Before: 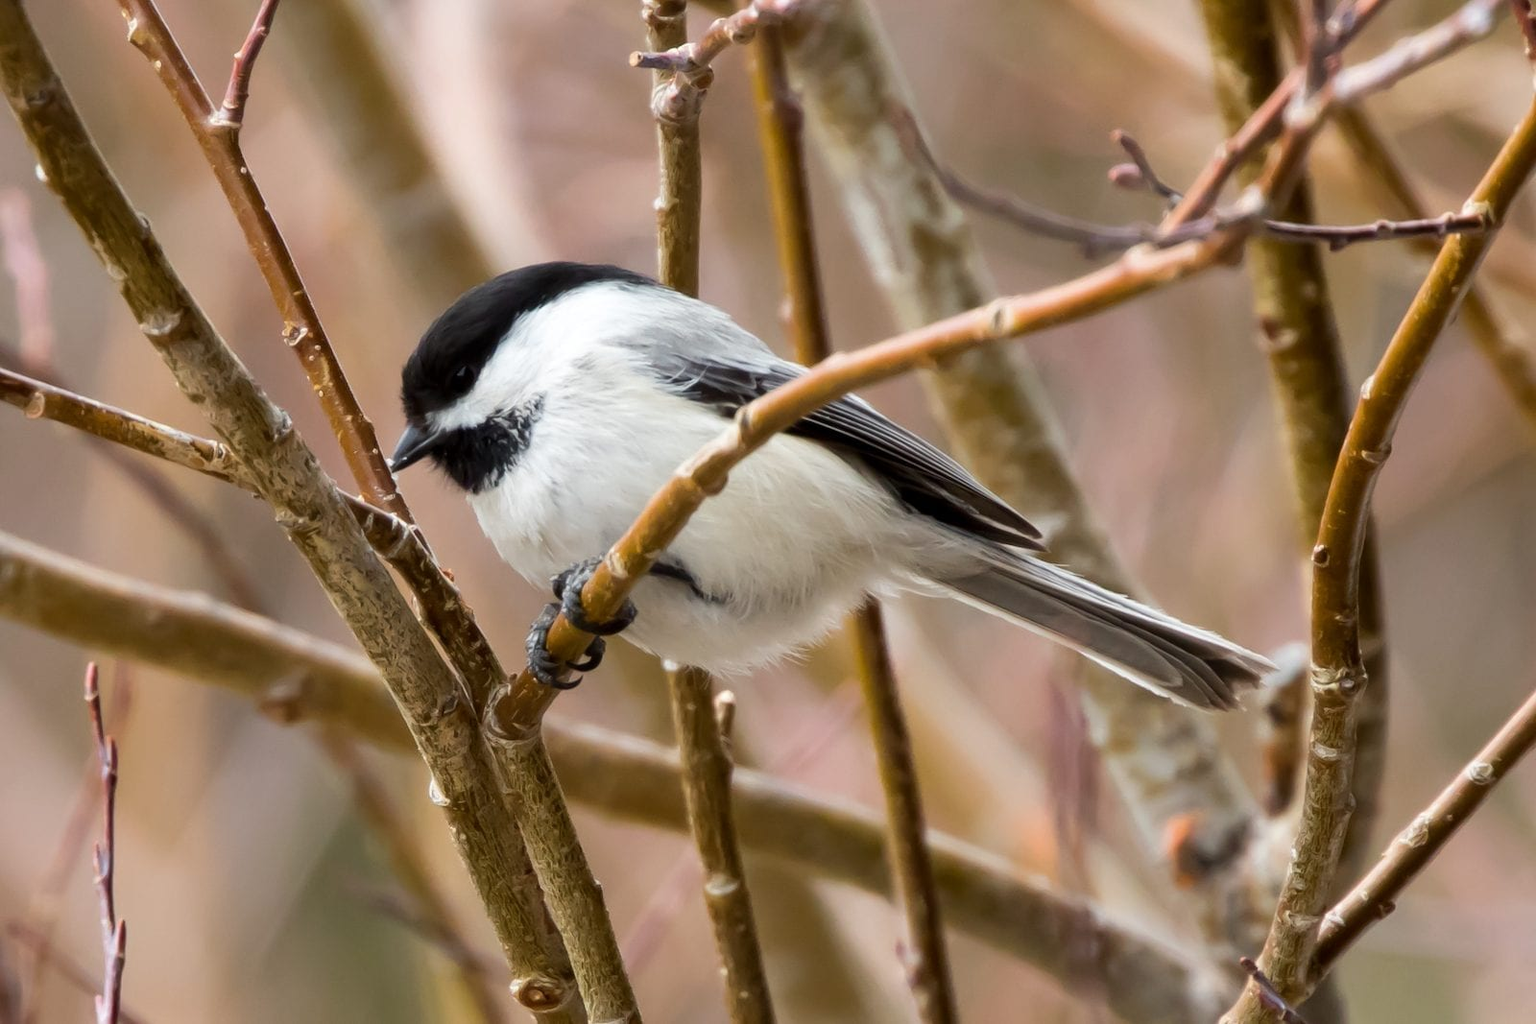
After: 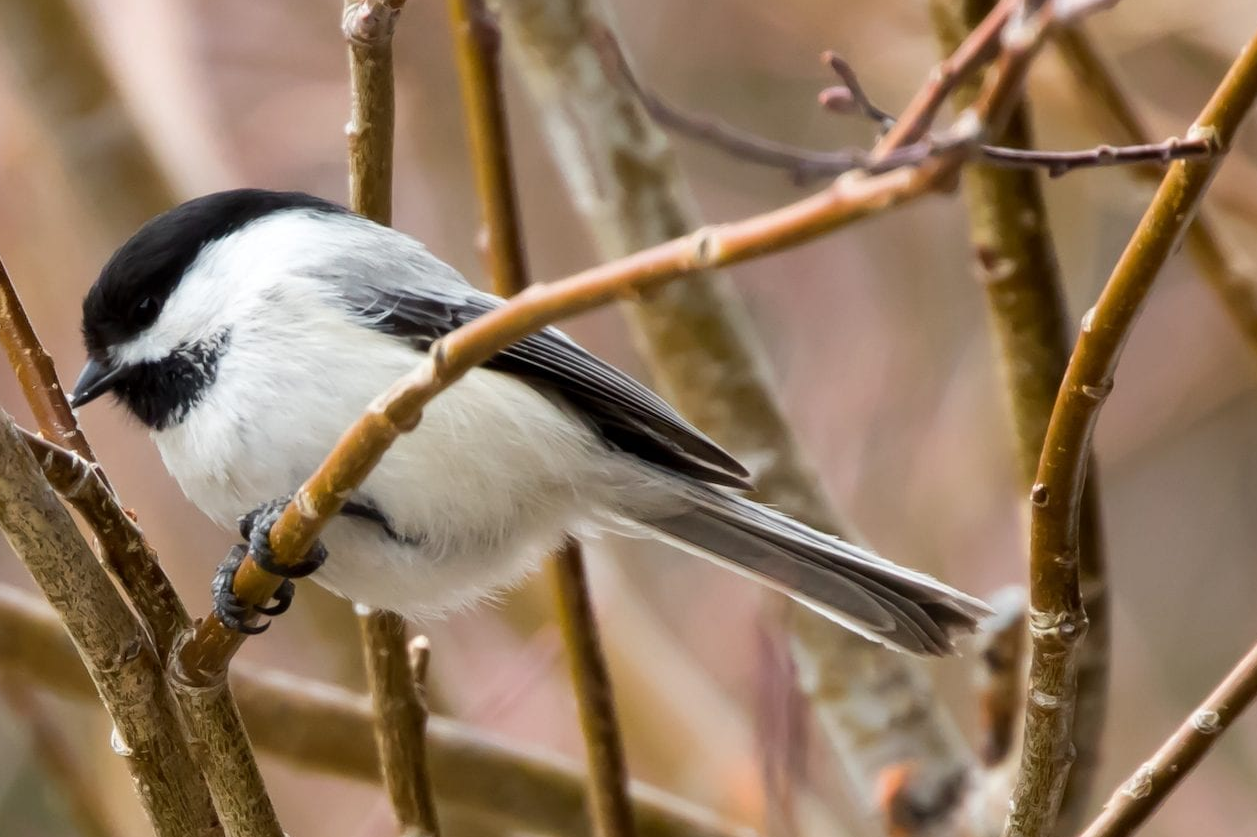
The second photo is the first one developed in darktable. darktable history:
crop and rotate: left 21.039%, top 7.919%, right 0.373%, bottom 13.617%
